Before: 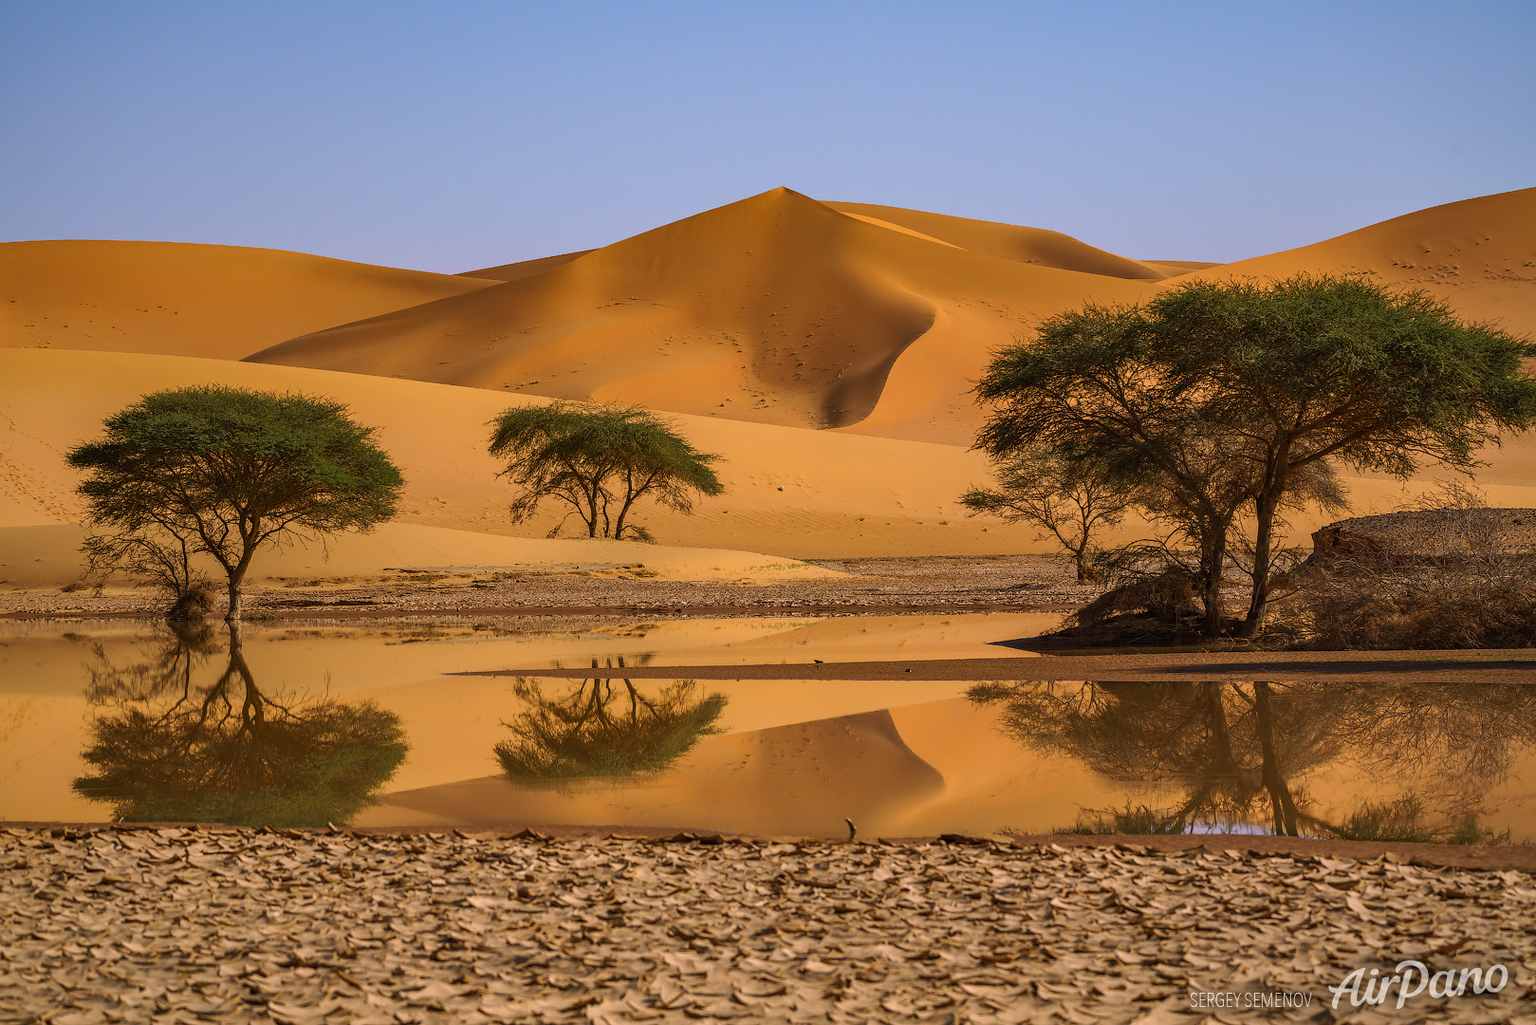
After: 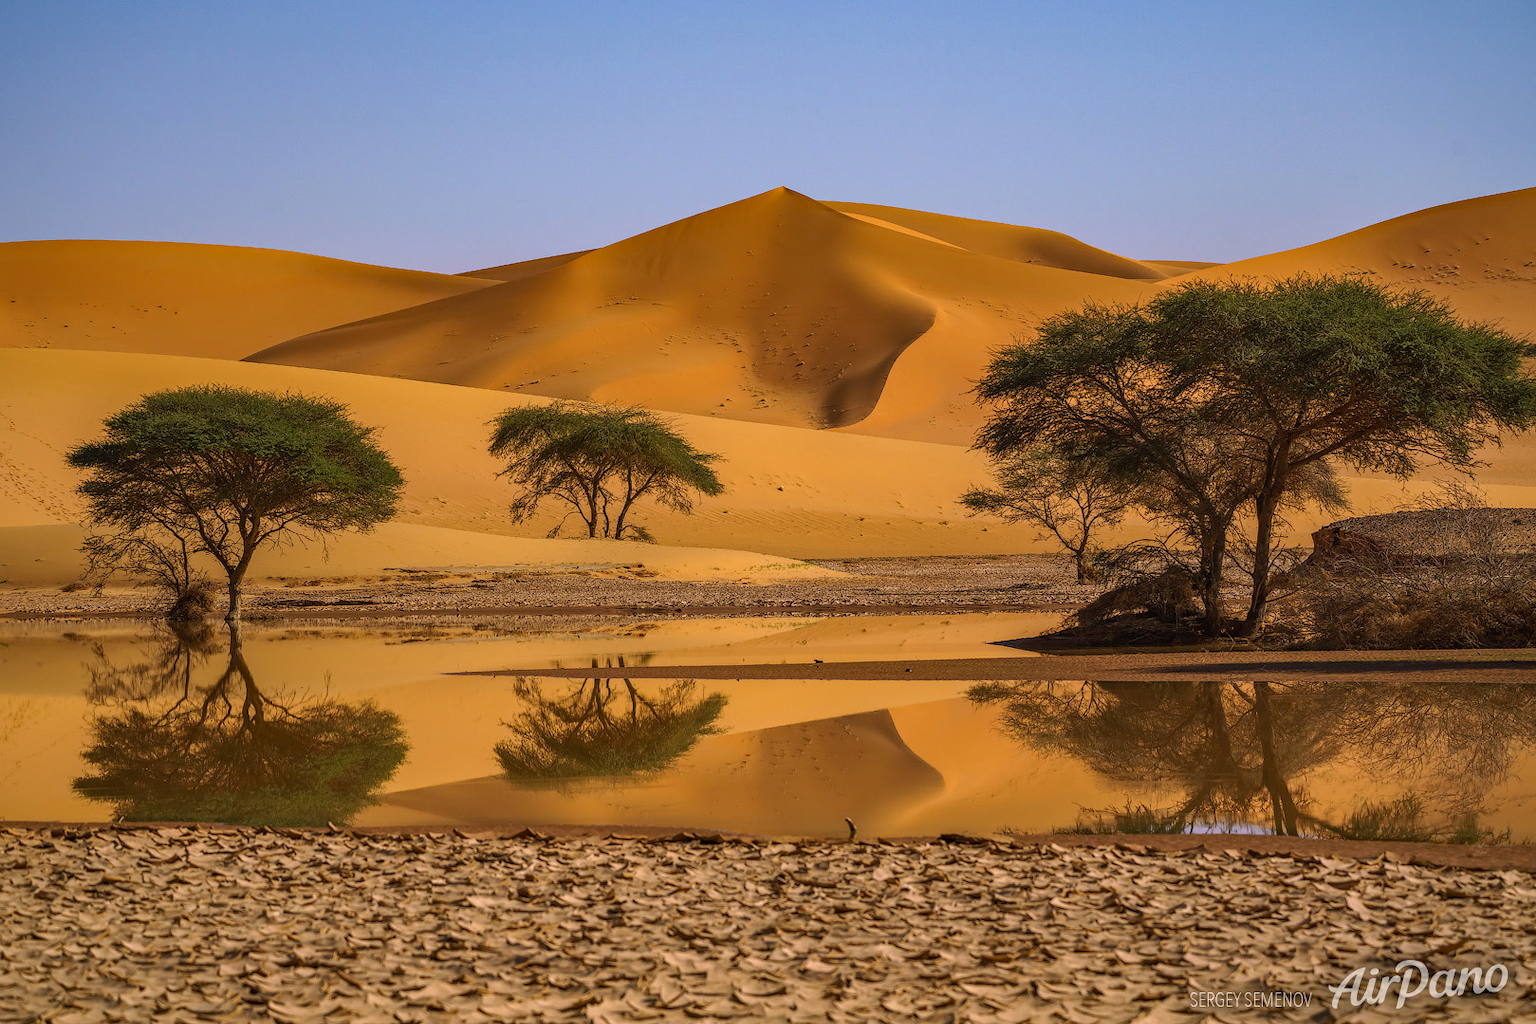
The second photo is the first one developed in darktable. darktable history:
local contrast: detail 109%
haze removal: compatibility mode true, adaptive false
